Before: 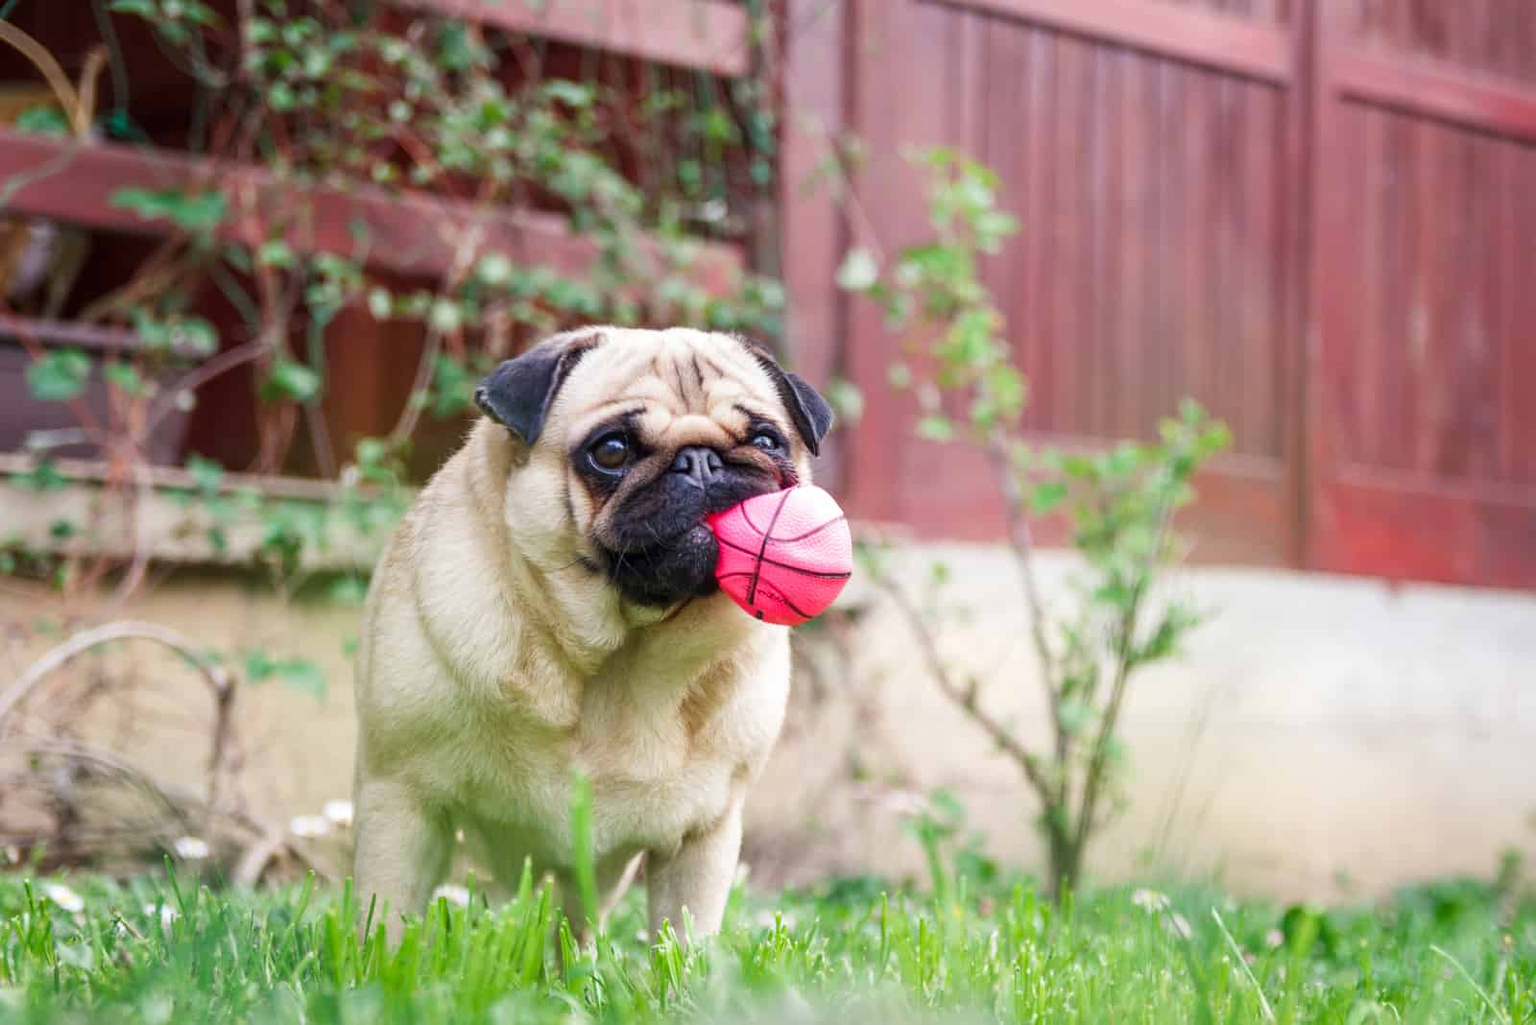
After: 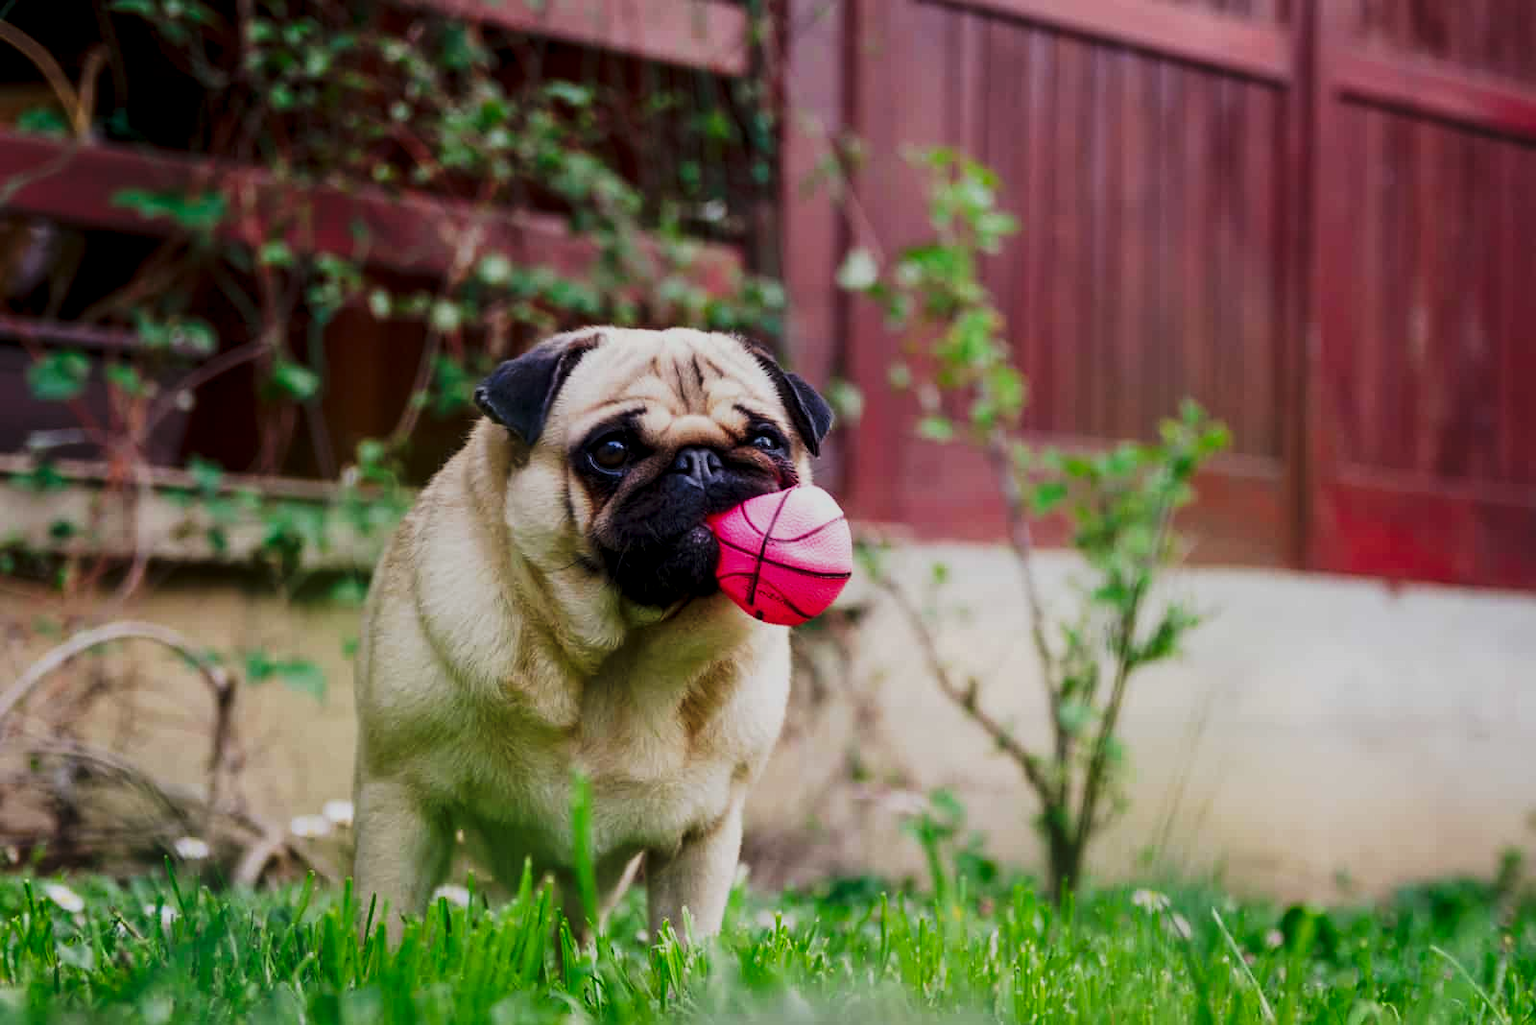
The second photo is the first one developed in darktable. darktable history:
tone curve: curves: ch0 [(0, 0) (0.003, 0) (0.011, 0) (0.025, 0) (0.044, 0.006) (0.069, 0.024) (0.1, 0.038) (0.136, 0.052) (0.177, 0.08) (0.224, 0.112) (0.277, 0.145) (0.335, 0.206) (0.399, 0.284) (0.468, 0.372) (0.543, 0.477) (0.623, 0.593) (0.709, 0.717) (0.801, 0.815) (0.898, 0.92) (1, 1)], preserve colors none
exposure: black level correction 0.009, exposure -0.637 EV, compensate highlight preservation false
